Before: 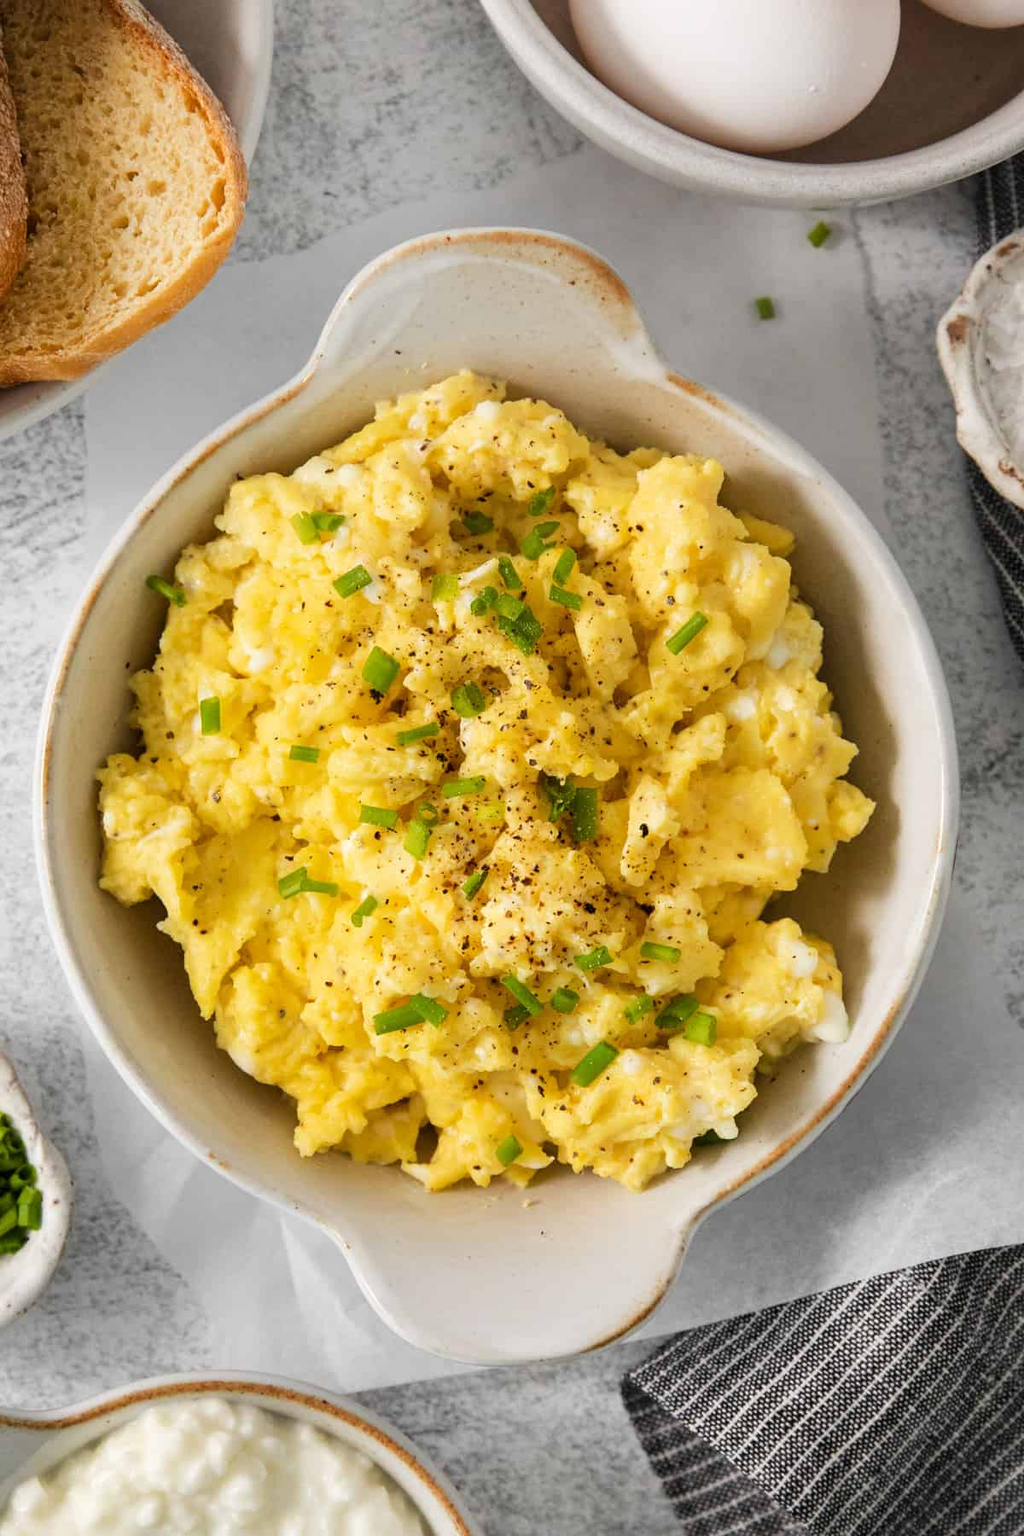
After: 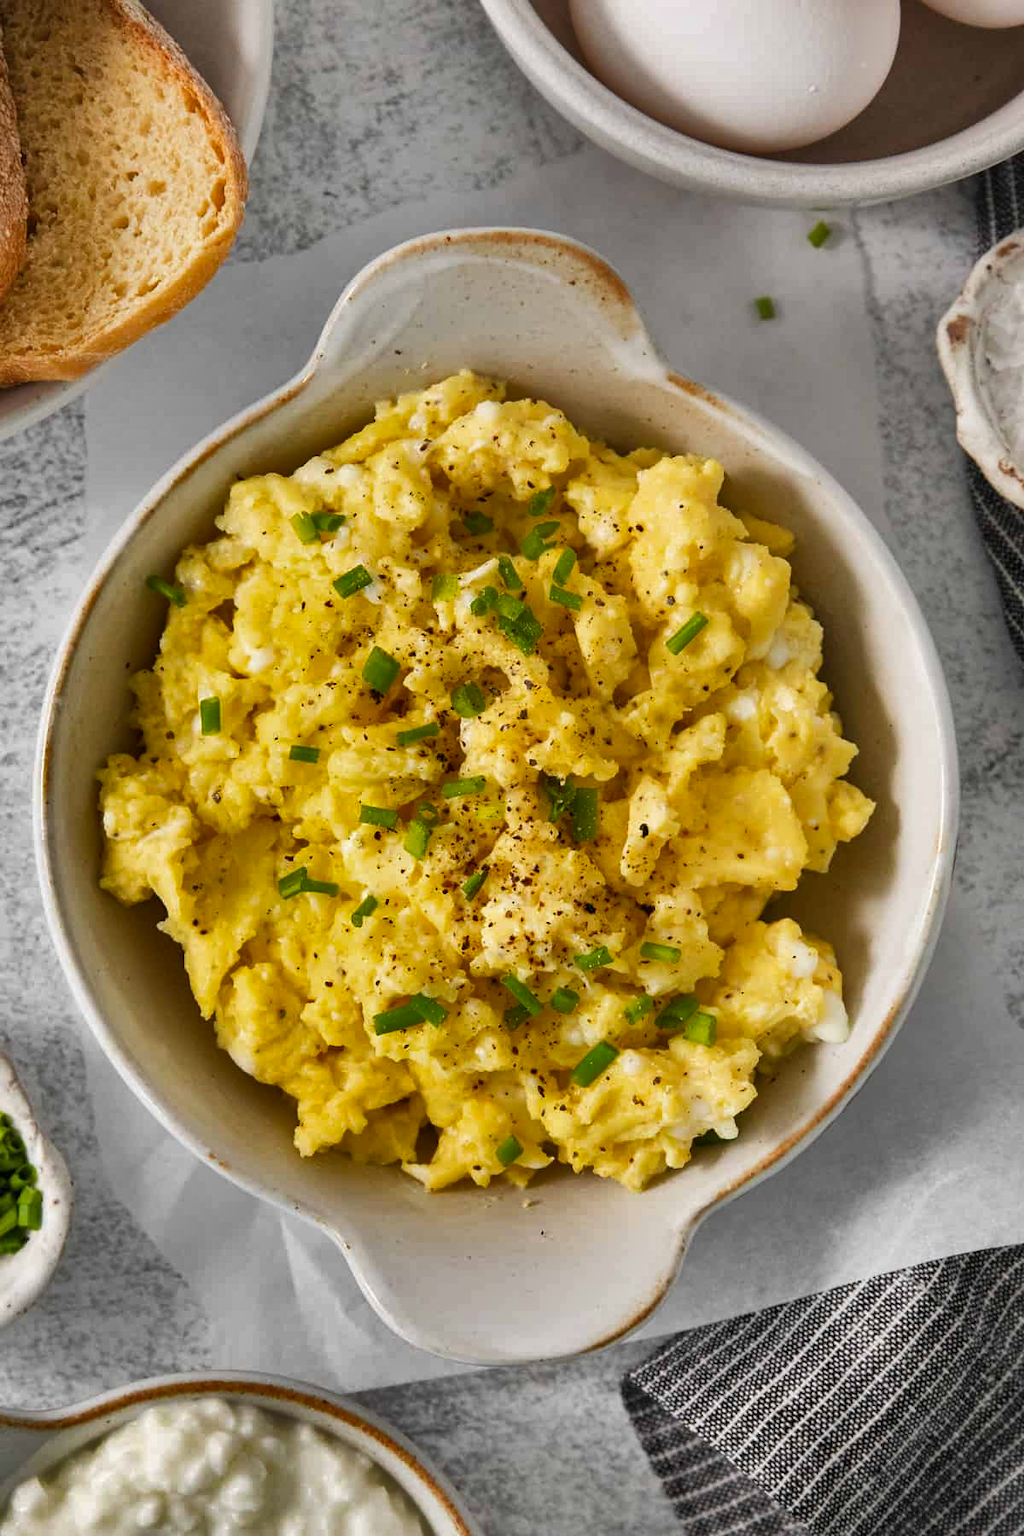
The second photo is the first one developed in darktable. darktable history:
shadows and highlights: shadows 24.39, highlights -77.04, highlights color adjustment 49.23%, soften with gaussian
